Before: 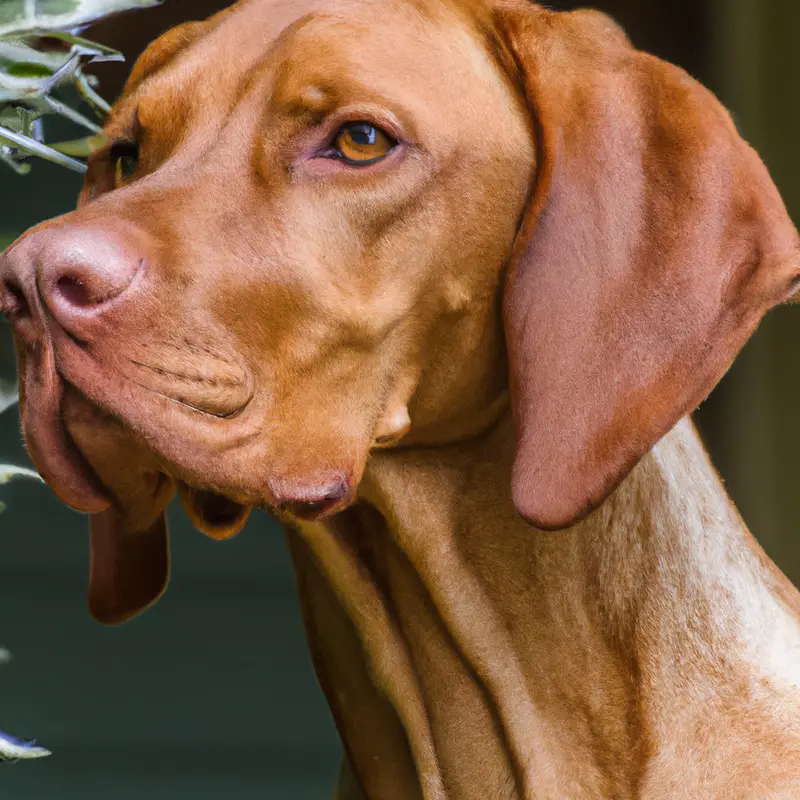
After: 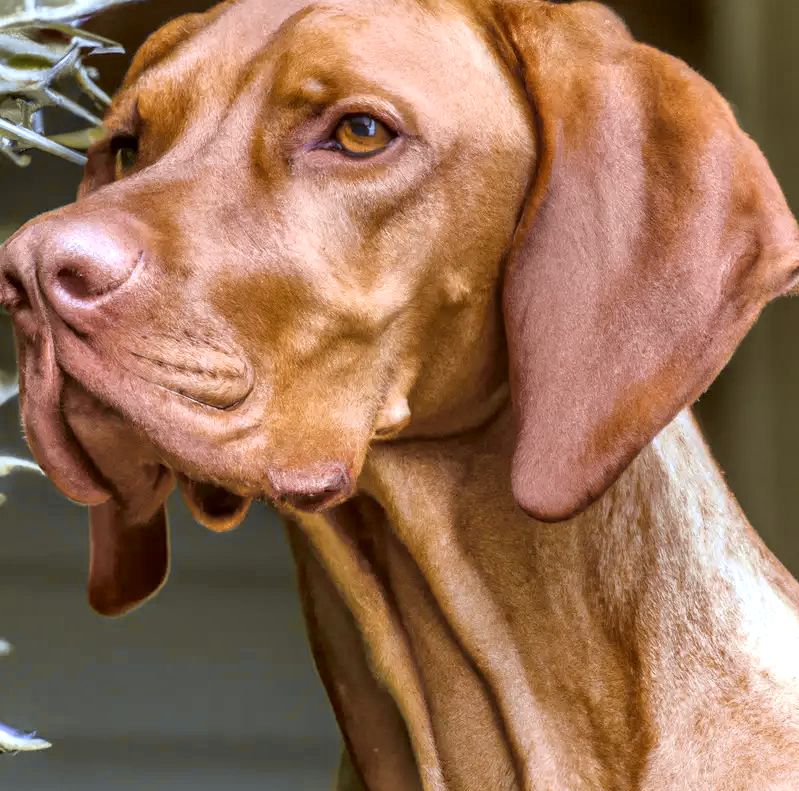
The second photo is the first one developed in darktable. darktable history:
contrast brightness saturation: saturation -0.053
crop: top 1.073%, right 0.007%
tone curve: curves: ch0 [(0, 0) (0.15, 0.17) (0.452, 0.437) (0.611, 0.588) (0.751, 0.749) (1, 1)]; ch1 [(0, 0) (0.325, 0.327) (0.412, 0.45) (0.453, 0.484) (0.5, 0.501) (0.541, 0.55) (0.617, 0.612) (0.695, 0.697) (1, 1)]; ch2 [(0, 0) (0.386, 0.397) (0.452, 0.459) (0.505, 0.498) (0.524, 0.547) (0.574, 0.566) (0.633, 0.641) (1, 1)], color space Lab, independent channels
color correction: highlights a* -3.35, highlights b* -6.88, shadows a* 3.21, shadows b* 5.56
shadows and highlights: radius 113.03, shadows 51.32, white point adjustment 9.07, highlights -3.07, soften with gaussian
local contrast: on, module defaults
